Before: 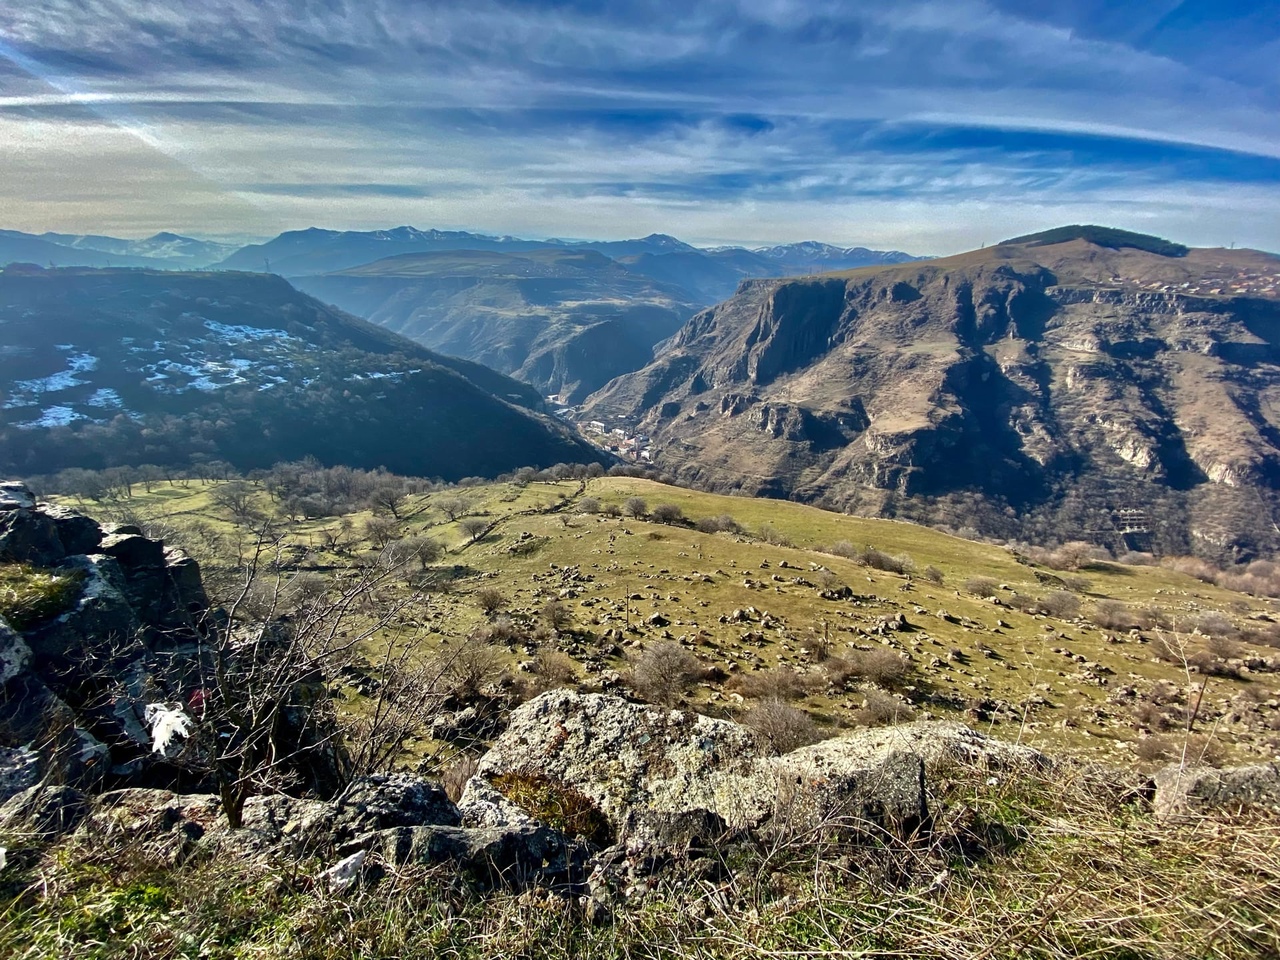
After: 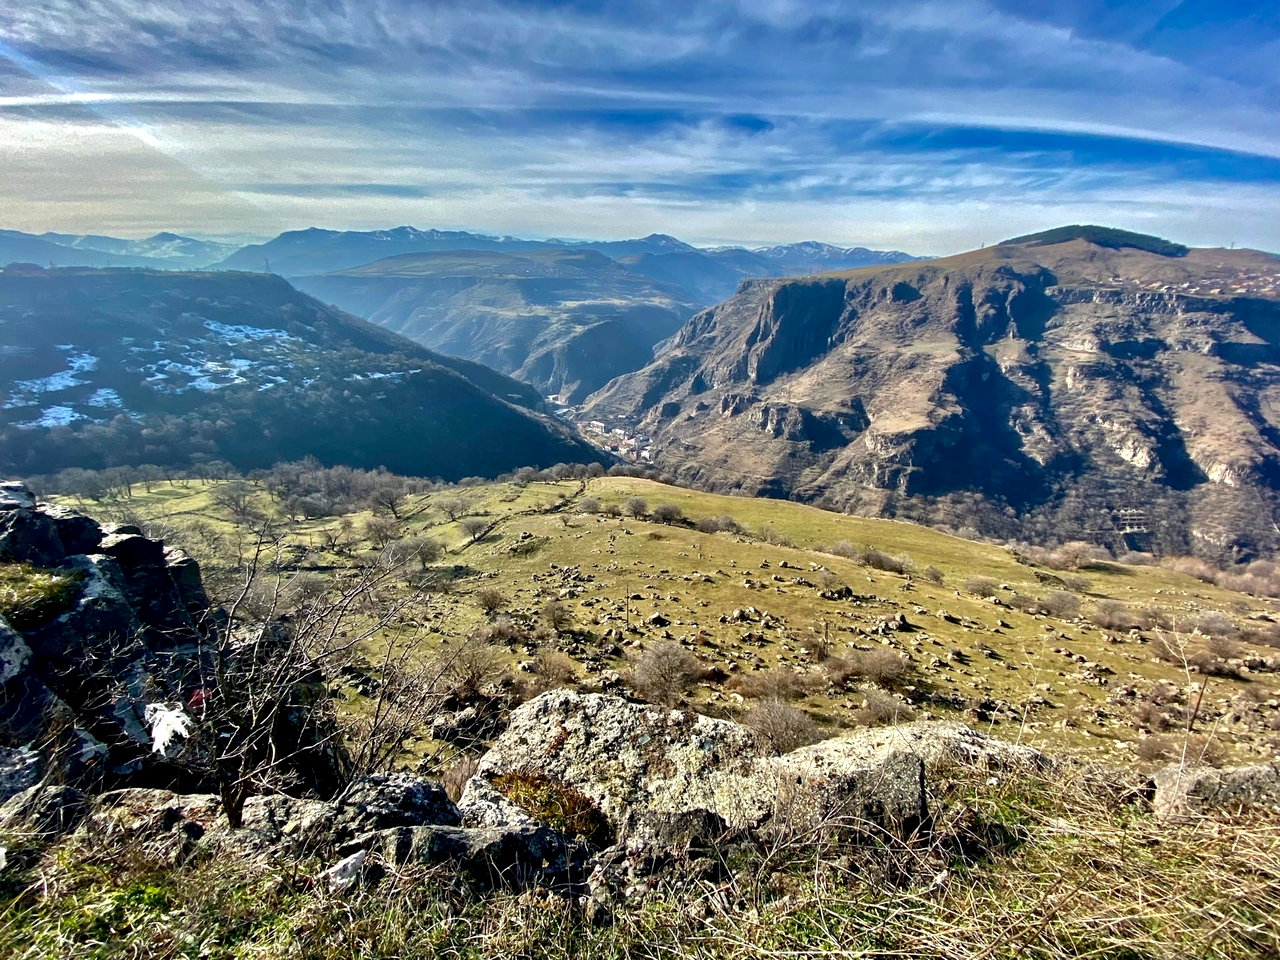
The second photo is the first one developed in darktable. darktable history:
exposure: black level correction 0.005, exposure 0.286 EV, compensate exposure bias true, compensate highlight preservation false
